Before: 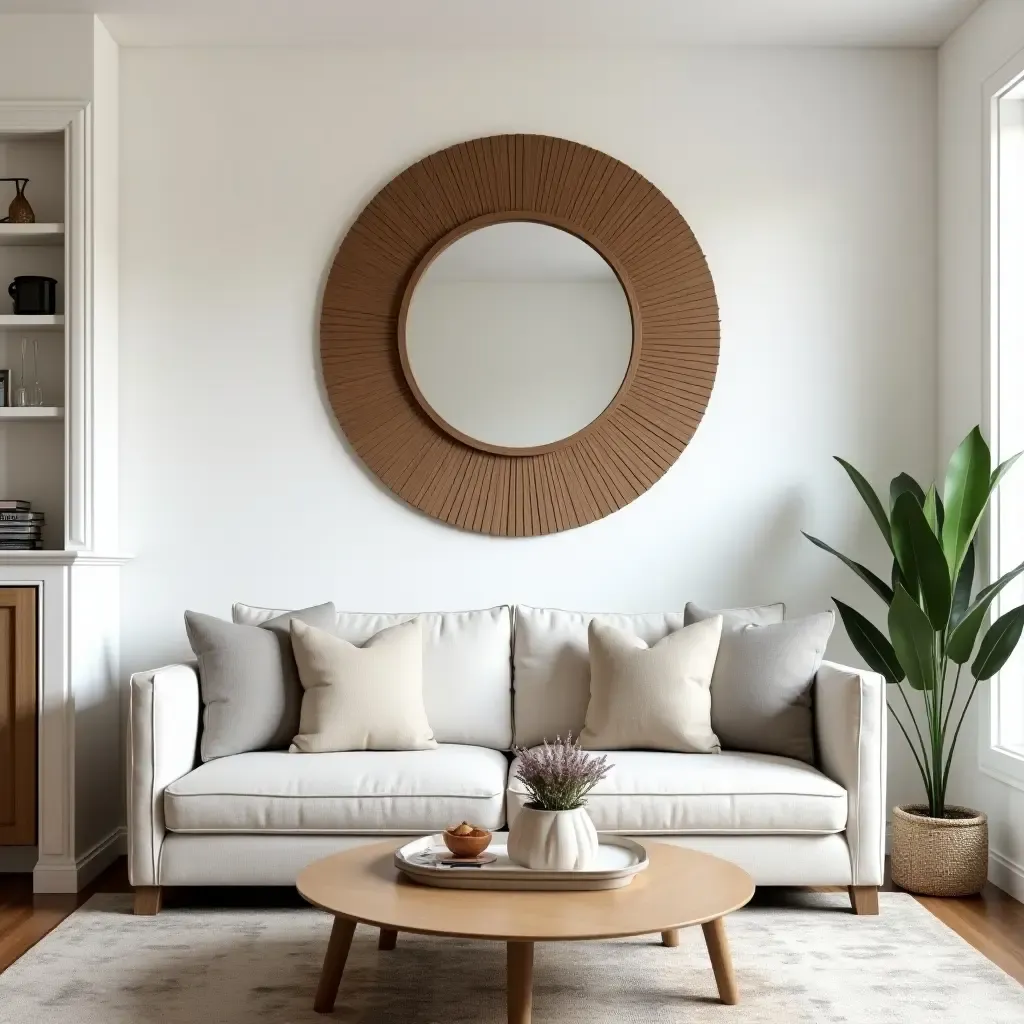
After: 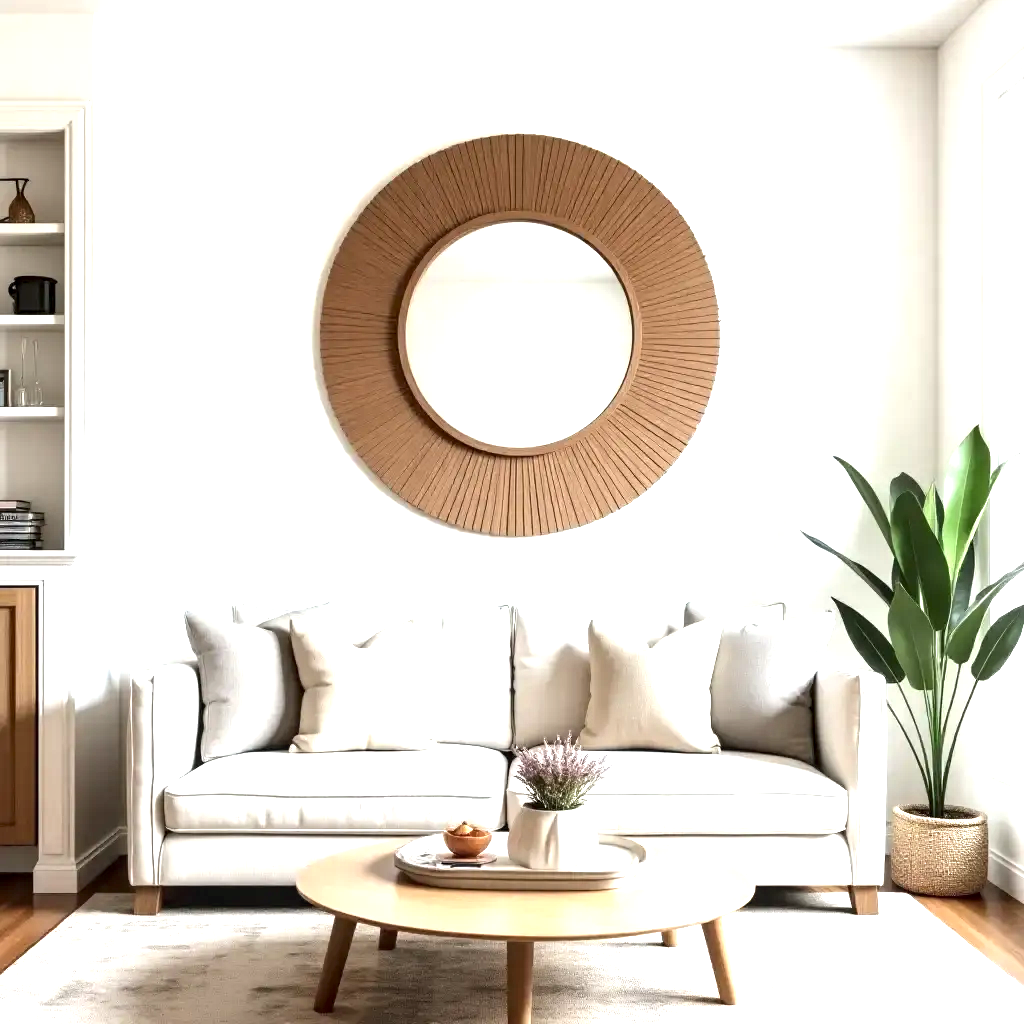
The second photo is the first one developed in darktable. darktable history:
local contrast: highlights 82%, shadows 79%
exposure: black level correction 0, exposure 1.386 EV, compensate highlight preservation false
contrast brightness saturation: saturation -0.048
